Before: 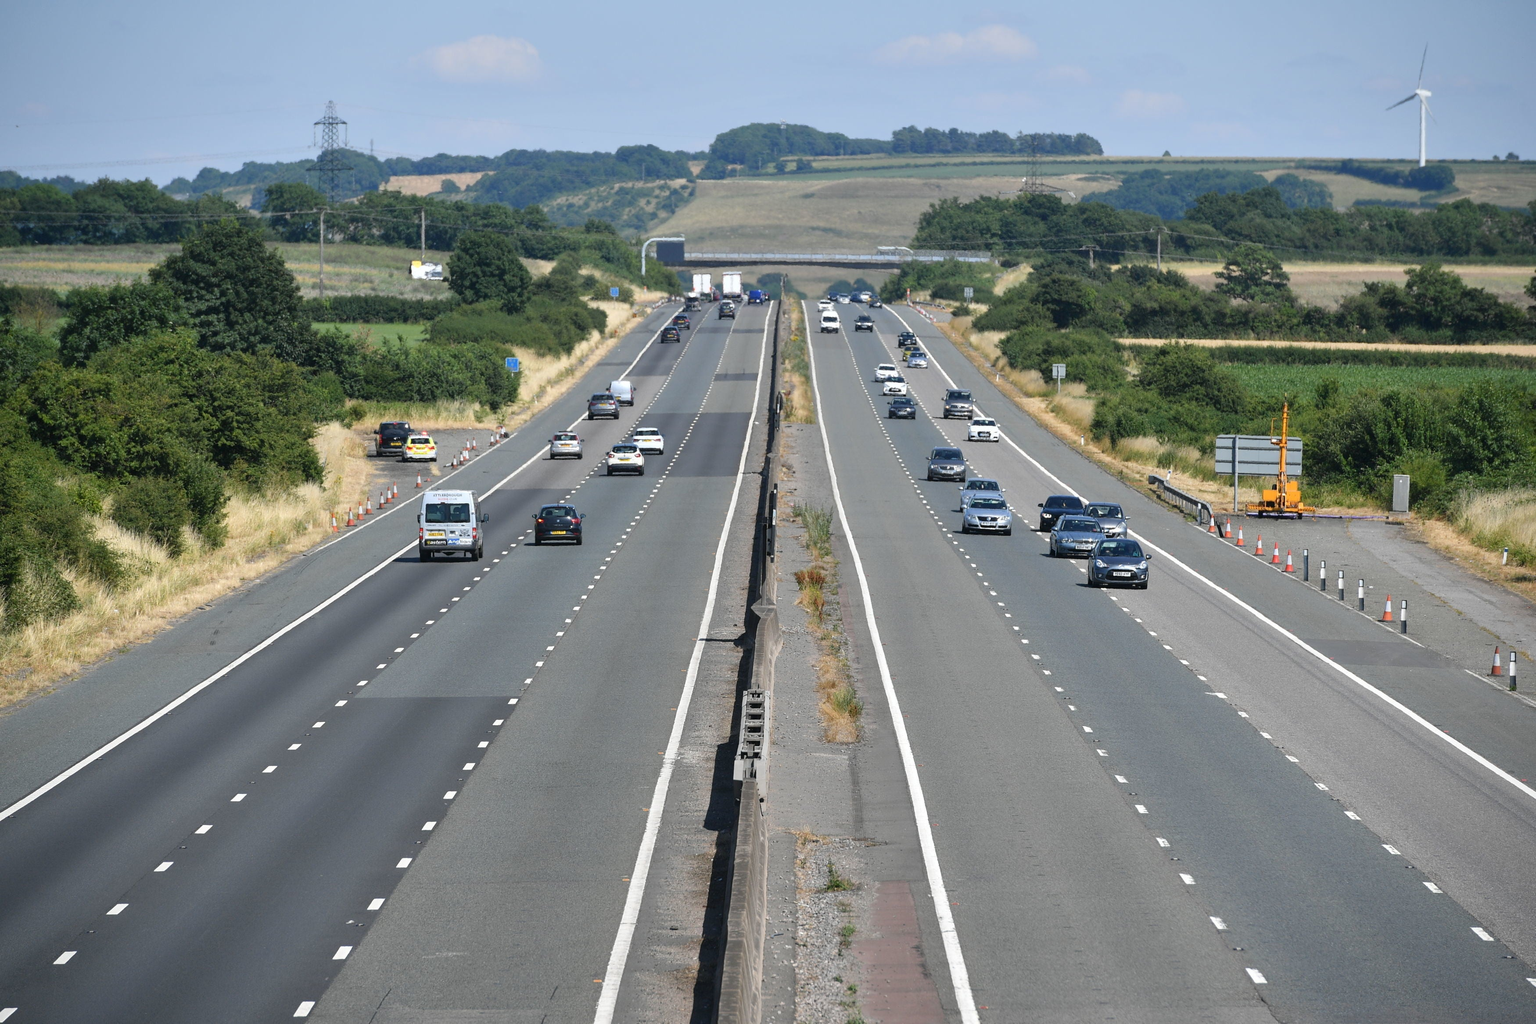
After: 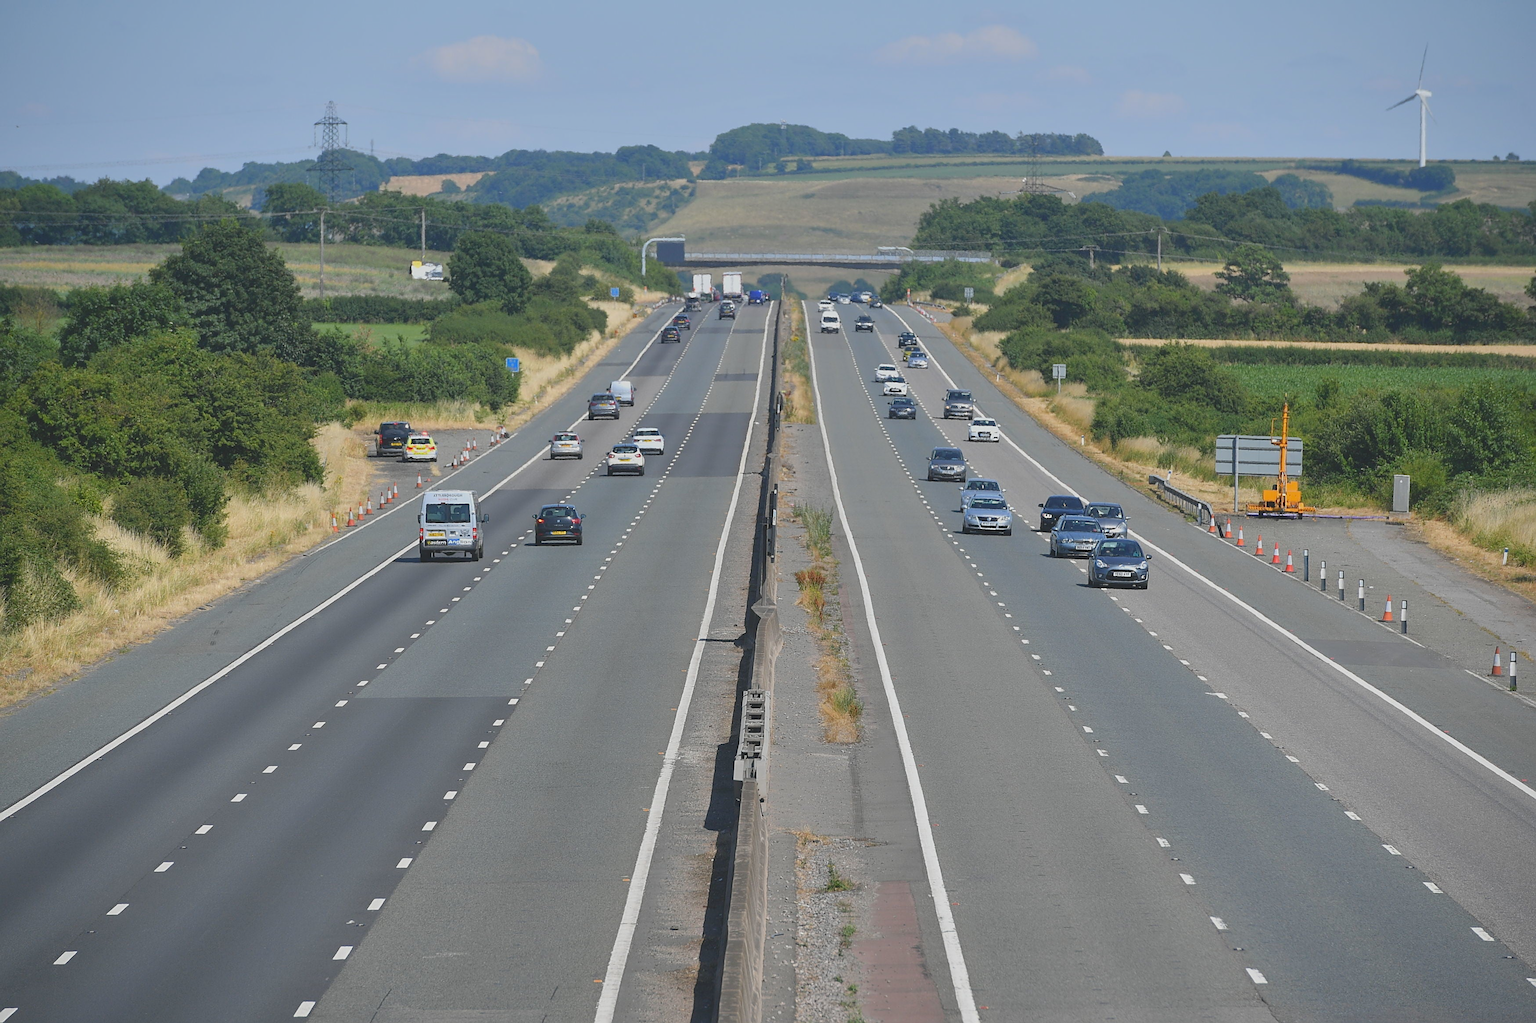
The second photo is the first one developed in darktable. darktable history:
contrast brightness saturation: contrast -0.28
sharpen: on, module defaults
